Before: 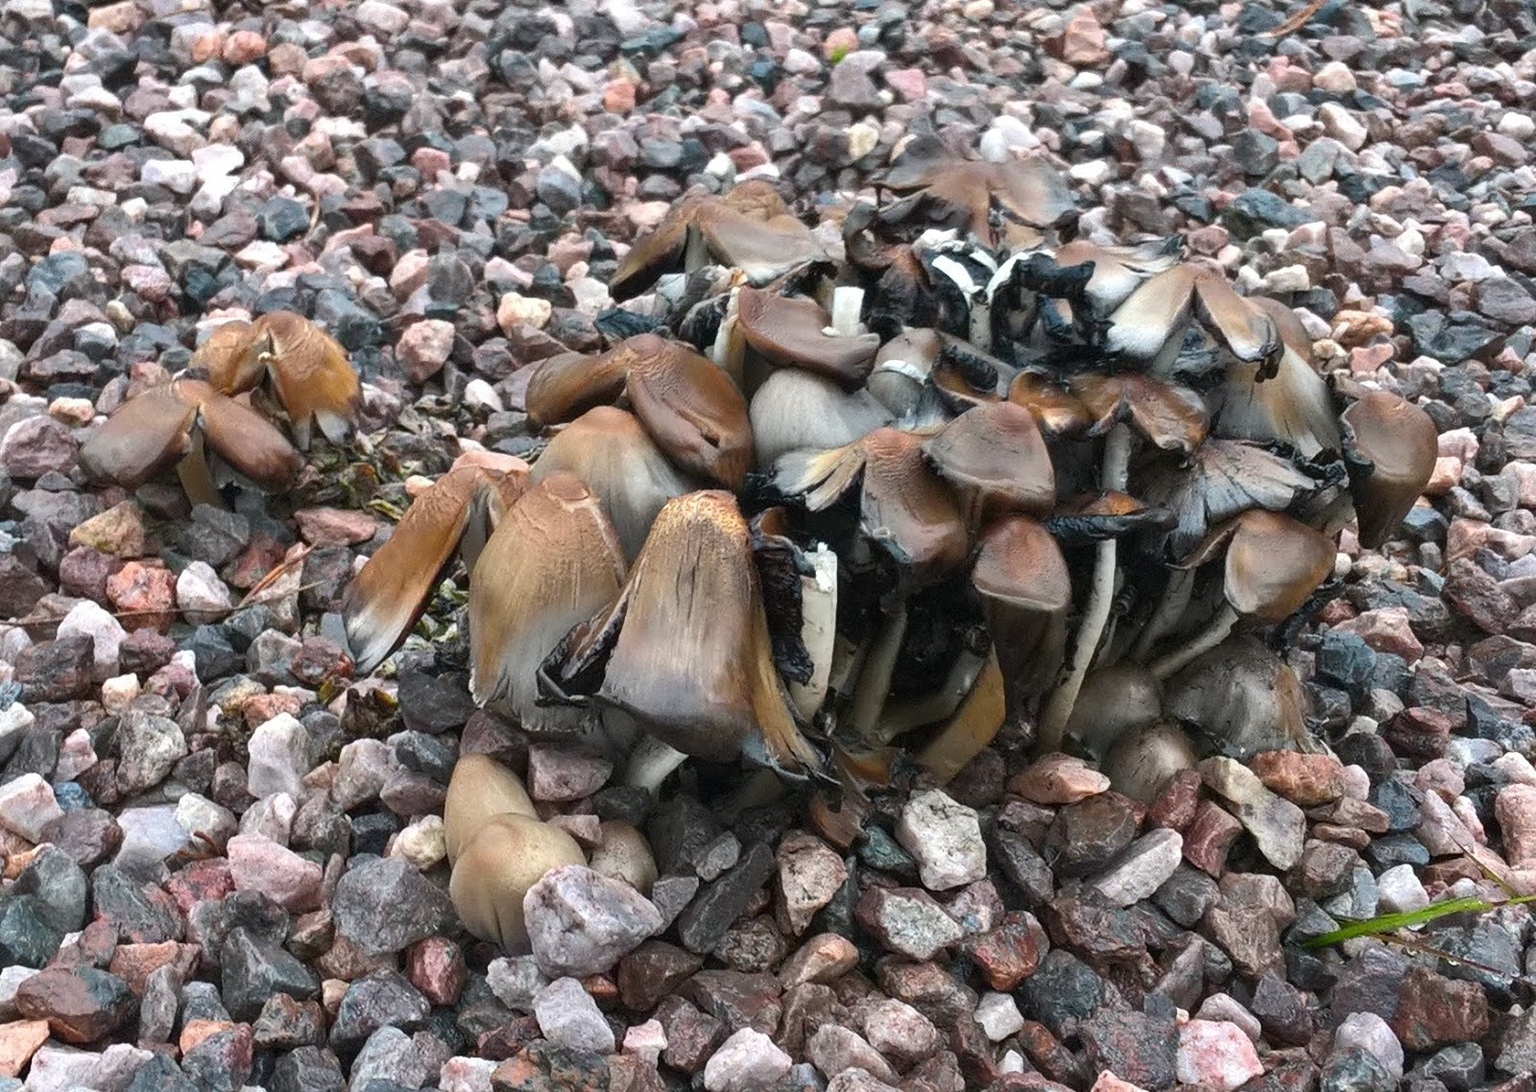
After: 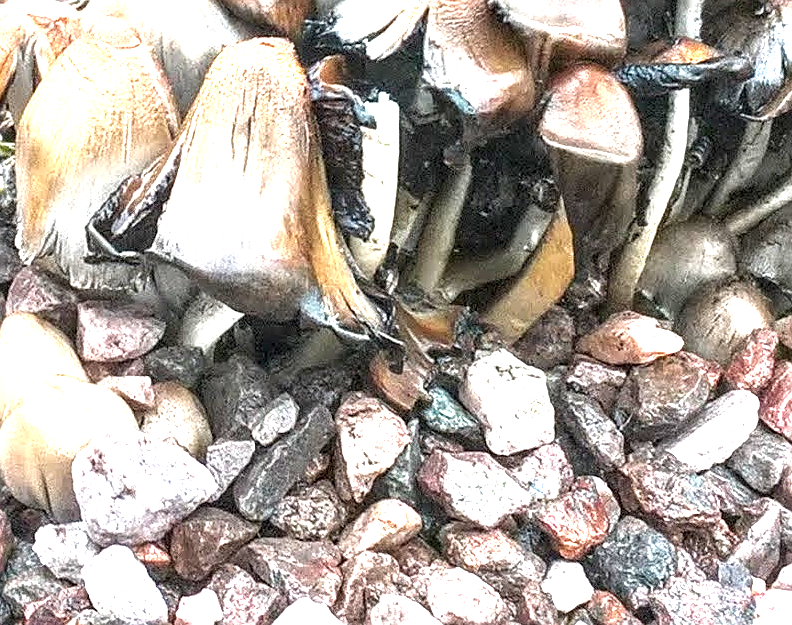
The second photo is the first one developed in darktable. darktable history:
crop: left 29.621%, top 41.571%, right 20.87%, bottom 3.482%
exposure: exposure 2.03 EV, compensate exposure bias true, compensate highlight preservation false
local contrast: detail 144%
sharpen: on, module defaults
